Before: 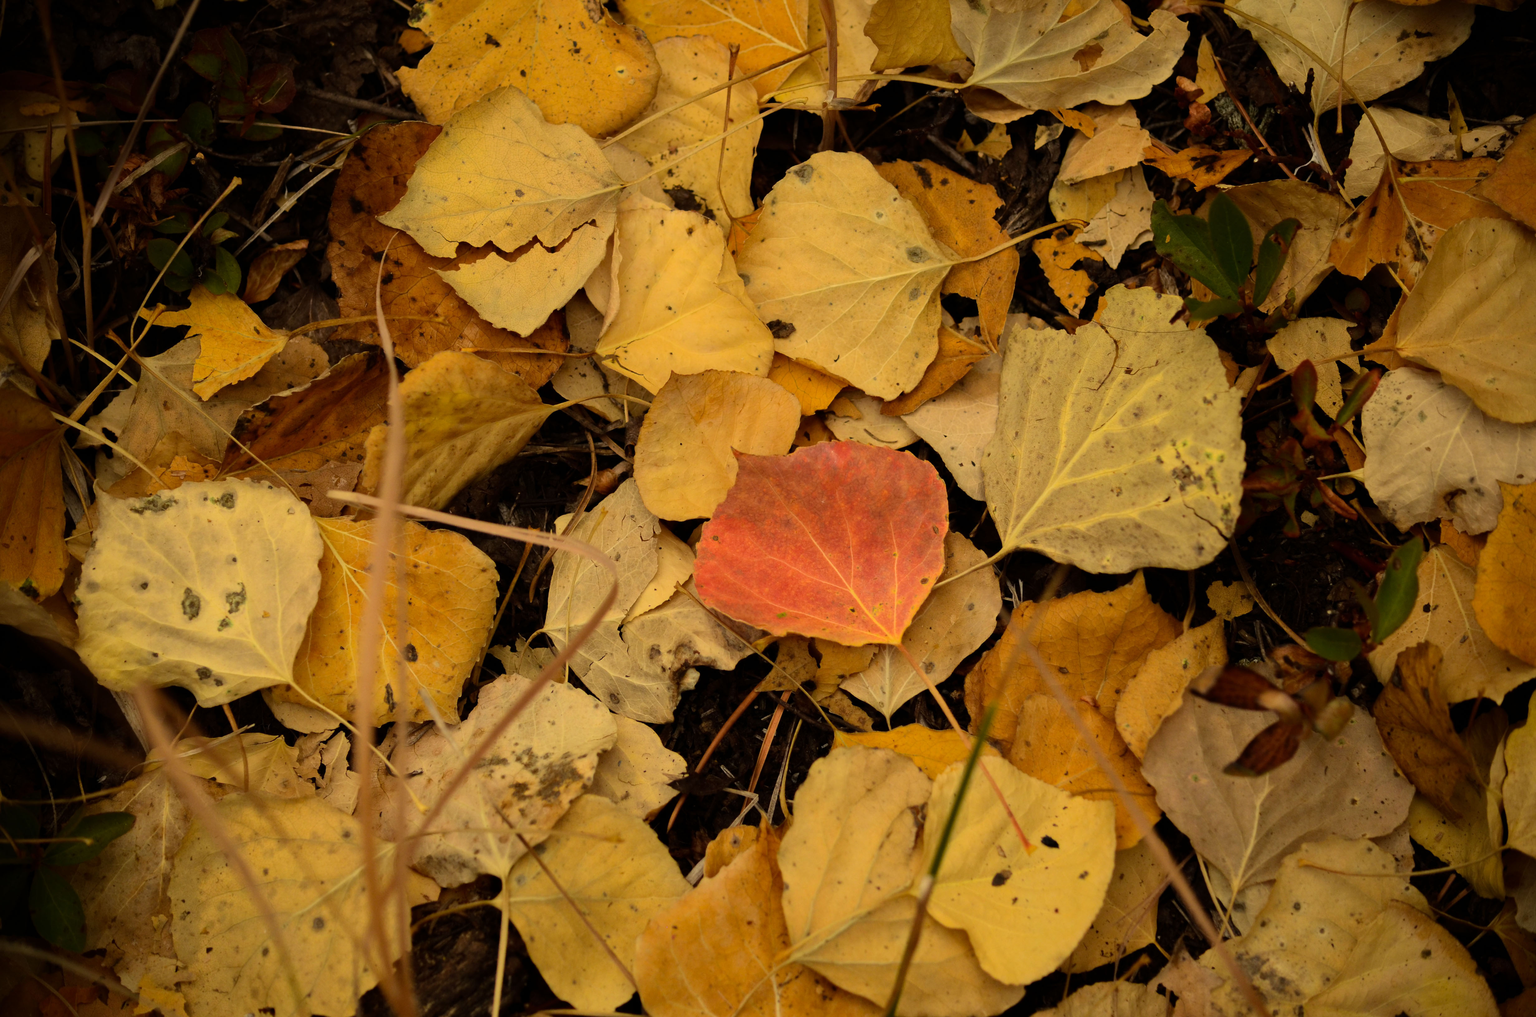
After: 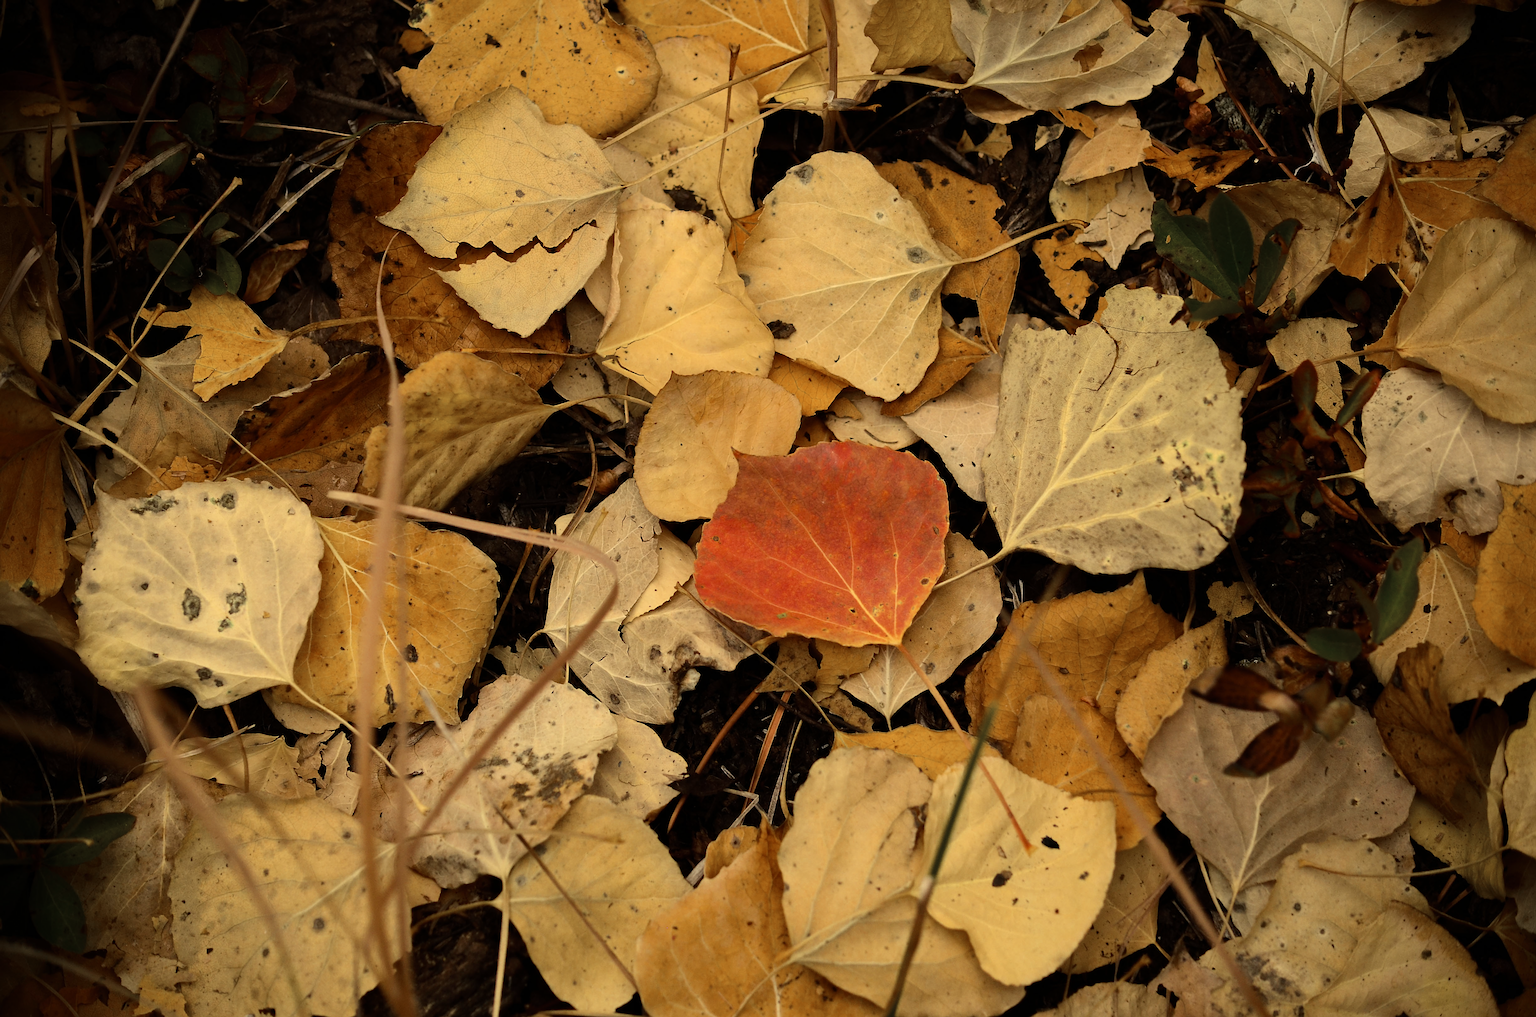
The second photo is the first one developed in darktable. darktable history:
color zones: curves: ch0 [(0, 0.5) (0.125, 0.4) (0.25, 0.5) (0.375, 0.4) (0.5, 0.4) (0.625, 0.35) (0.75, 0.35) (0.875, 0.5)]; ch1 [(0, 0.35) (0.125, 0.45) (0.25, 0.35) (0.375, 0.35) (0.5, 0.35) (0.625, 0.35) (0.75, 0.45) (0.875, 0.35)]; ch2 [(0, 0.6) (0.125, 0.5) (0.25, 0.5) (0.375, 0.6) (0.5, 0.6) (0.625, 0.5) (0.75, 0.5) (0.875, 0.5)]
tone equalizer: -8 EV -0.417 EV, -7 EV -0.389 EV, -6 EV -0.333 EV, -5 EV -0.222 EV, -3 EV 0.222 EV, -2 EV 0.333 EV, -1 EV 0.389 EV, +0 EV 0.417 EV, edges refinement/feathering 500, mask exposure compensation -1.25 EV, preserve details no
sharpen: on, module defaults
